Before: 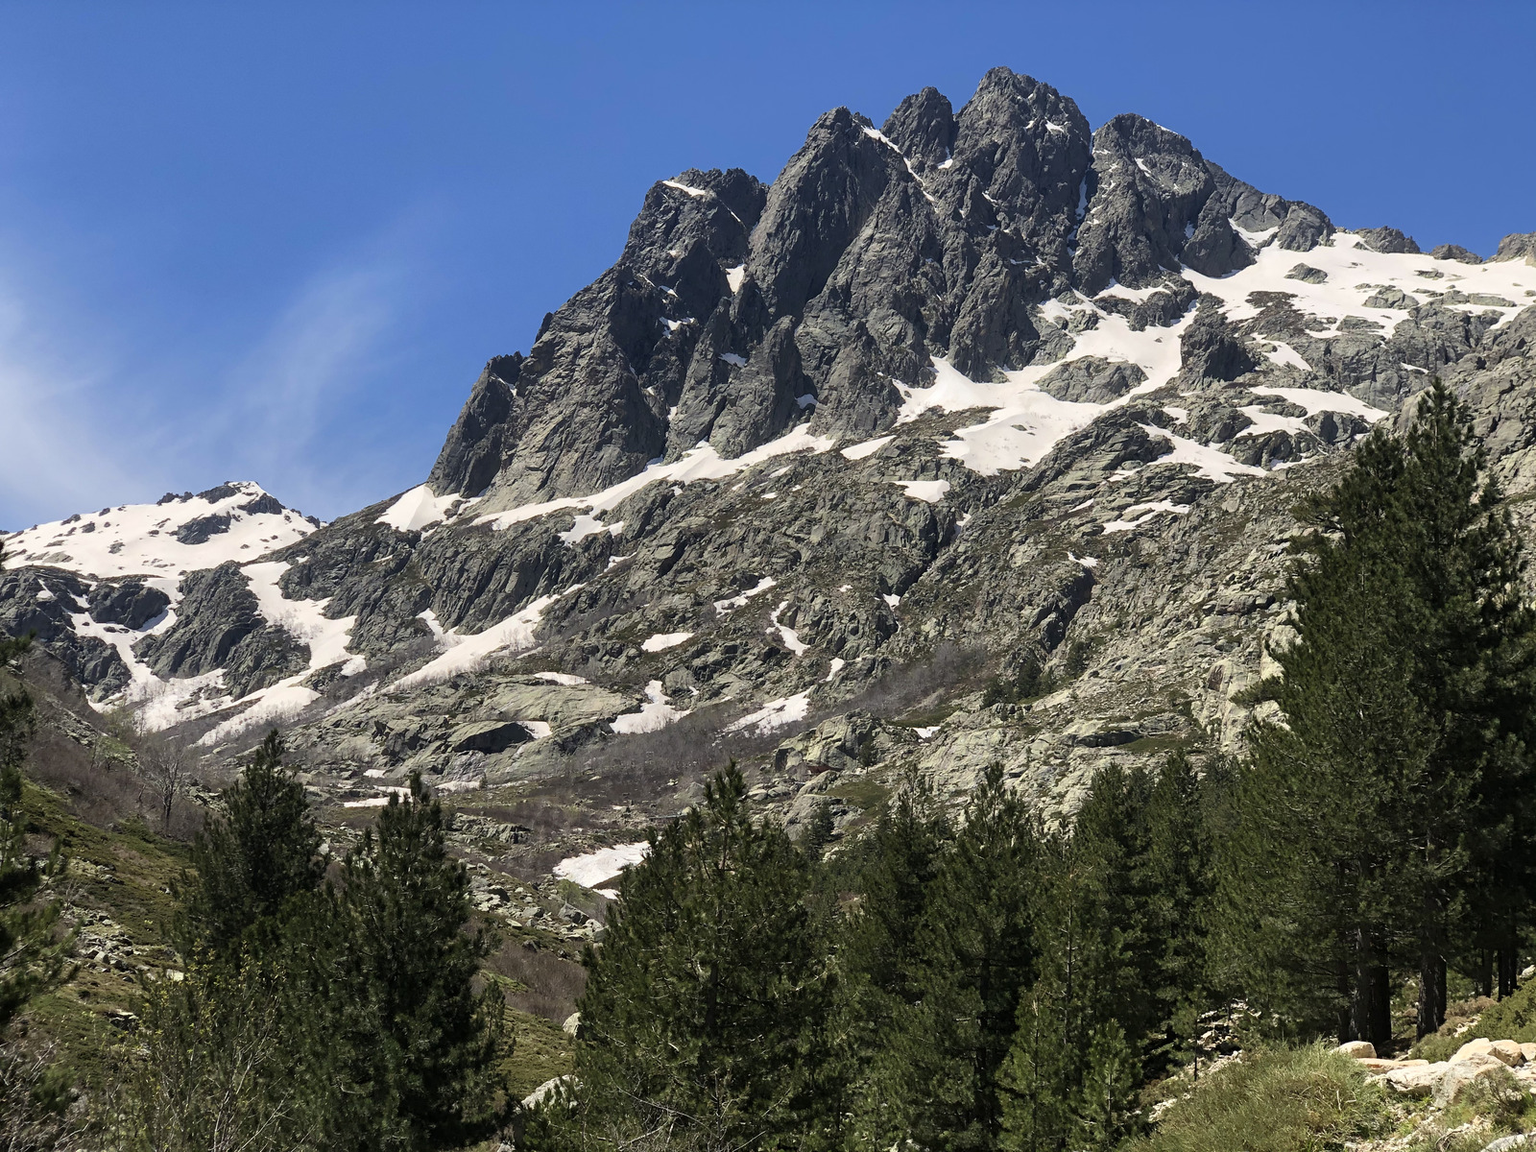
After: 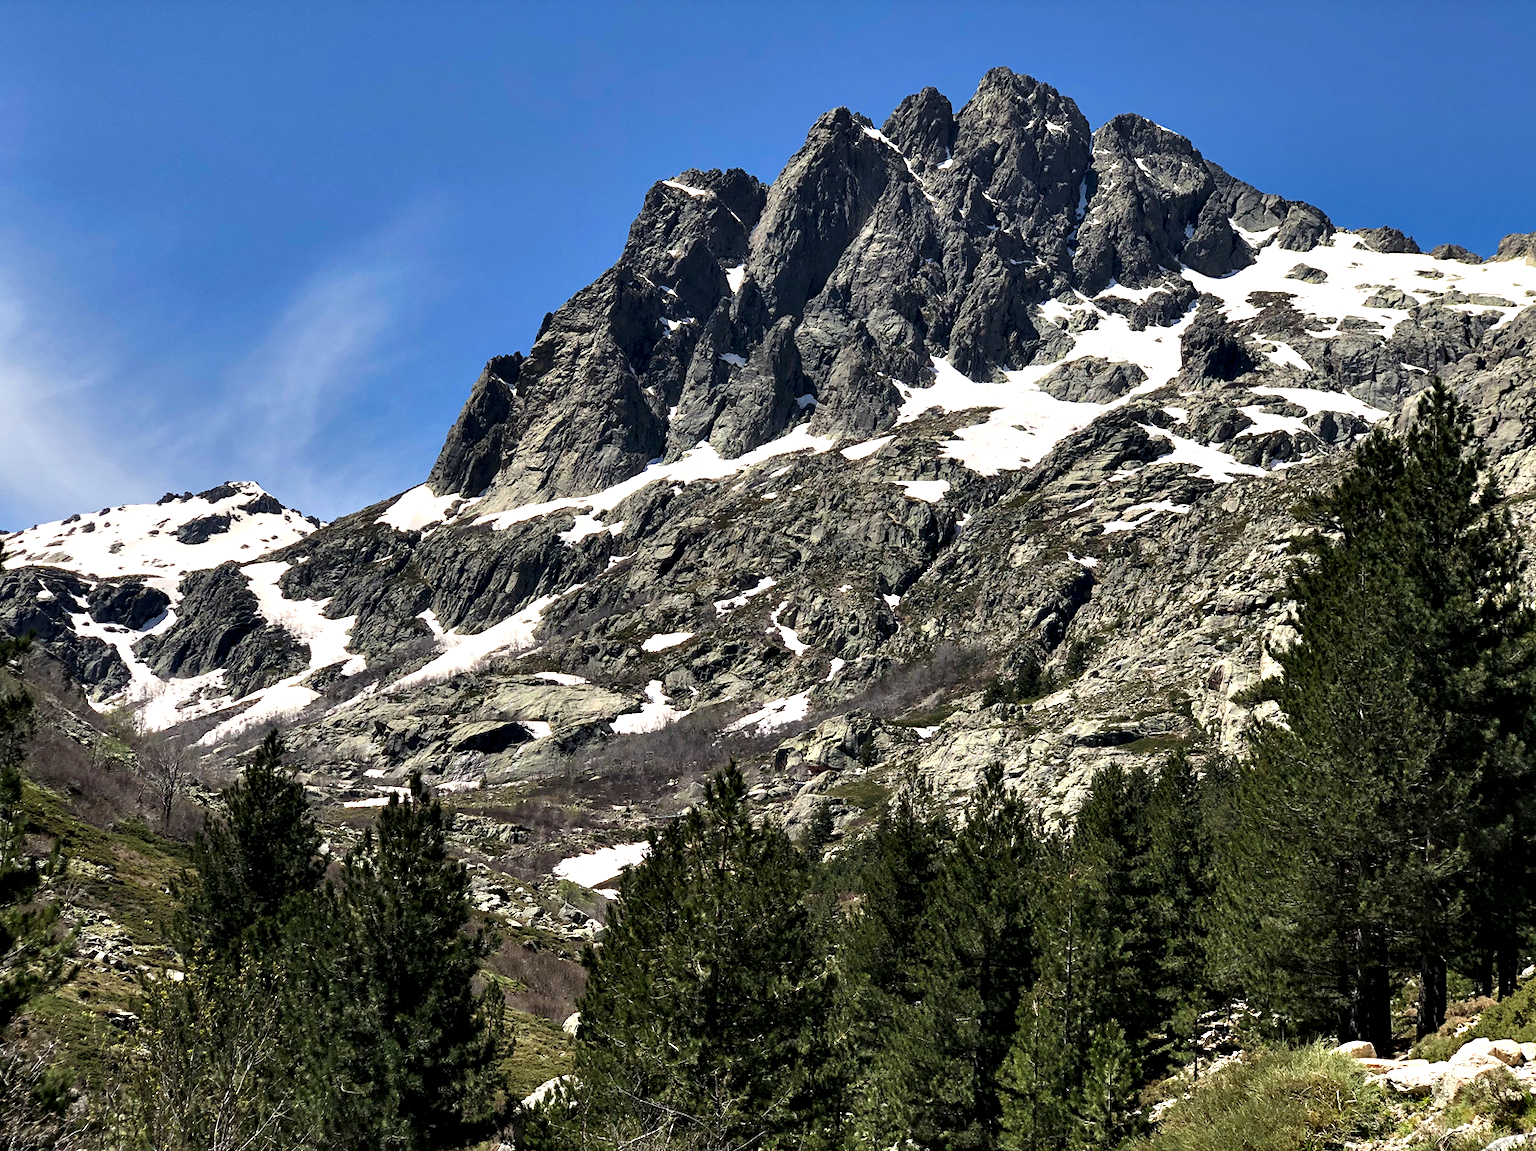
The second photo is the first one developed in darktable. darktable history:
contrast equalizer: octaves 7, y [[0.6 ×6], [0.55 ×6], [0 ×6], [0 ×6], [0 ×6]]
crop: bottom 0.054%
